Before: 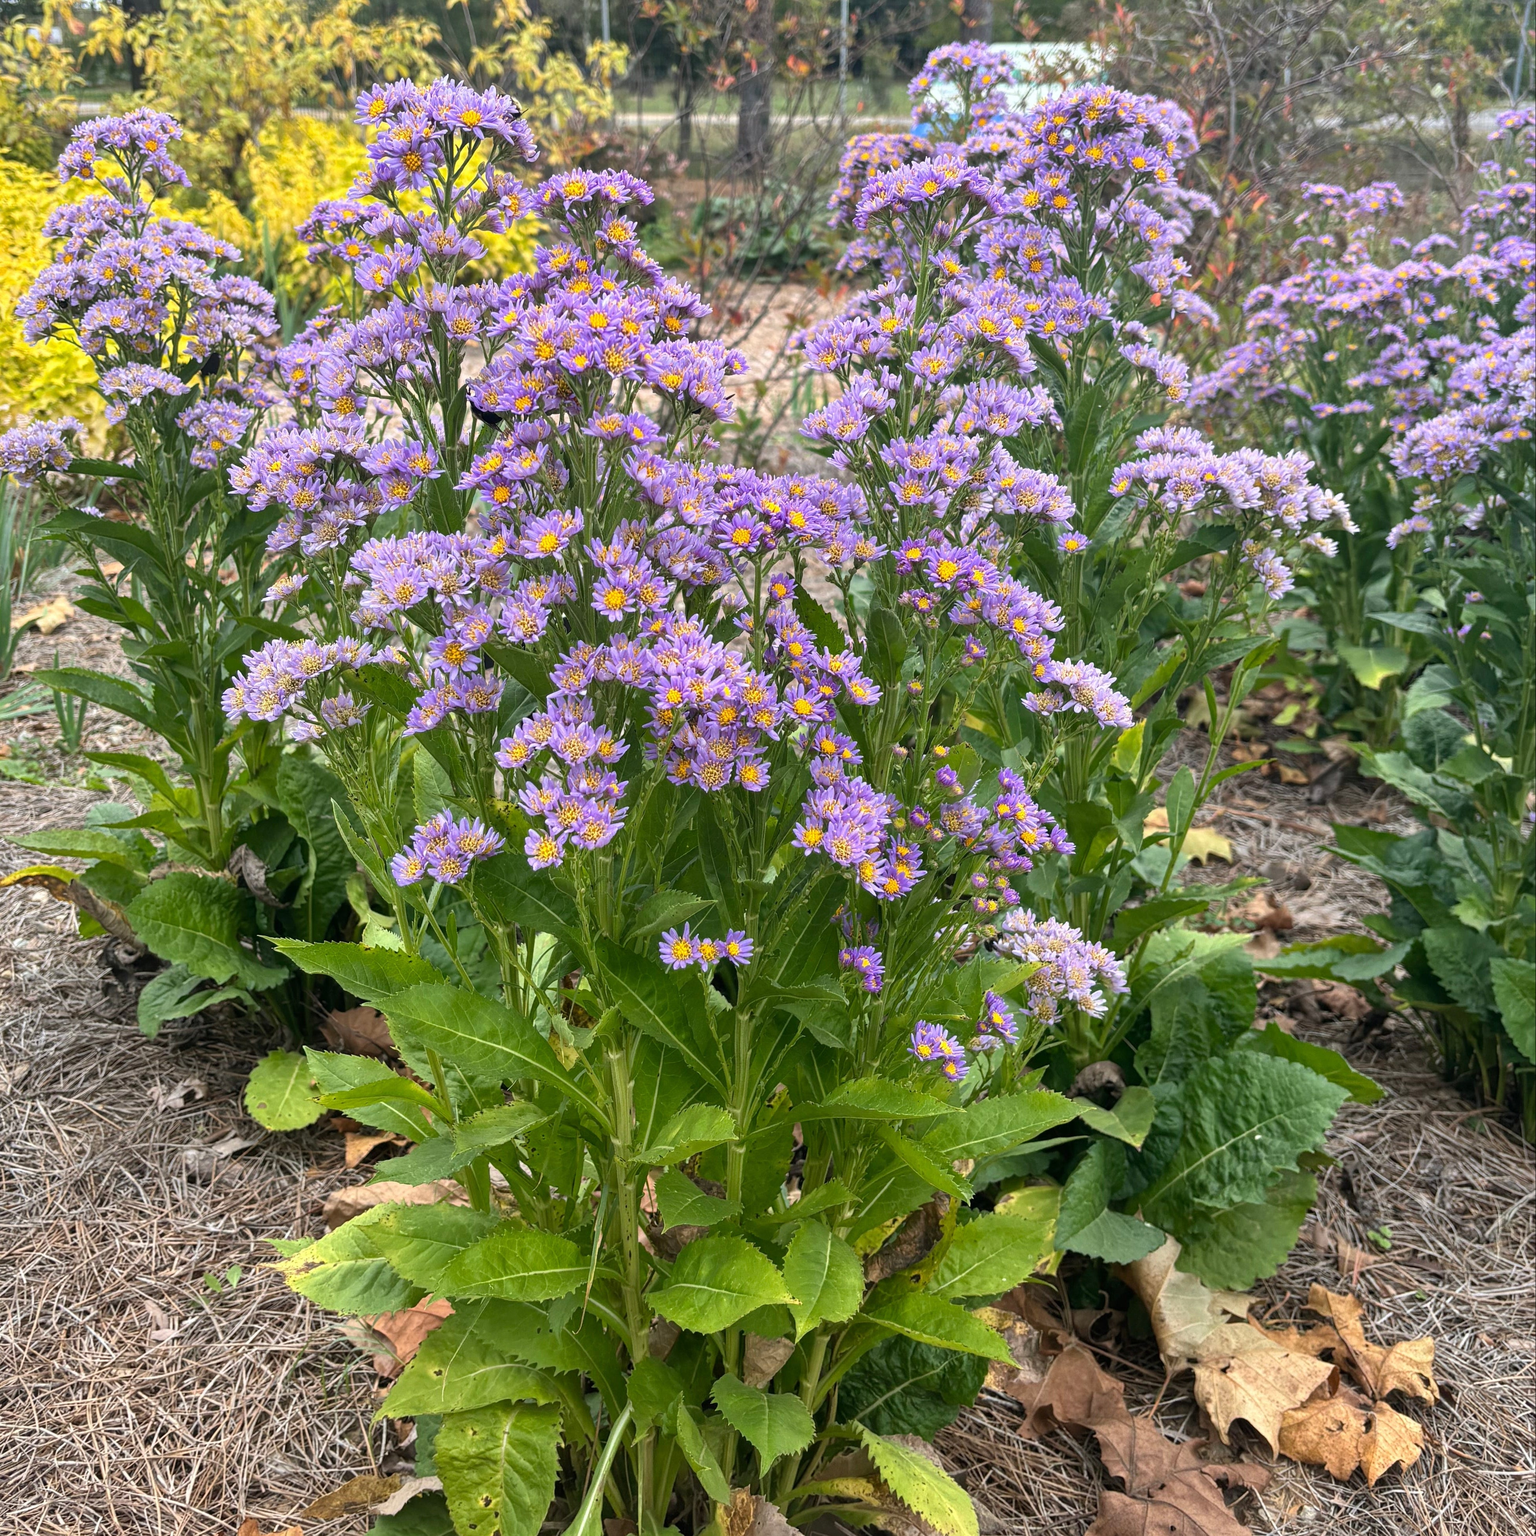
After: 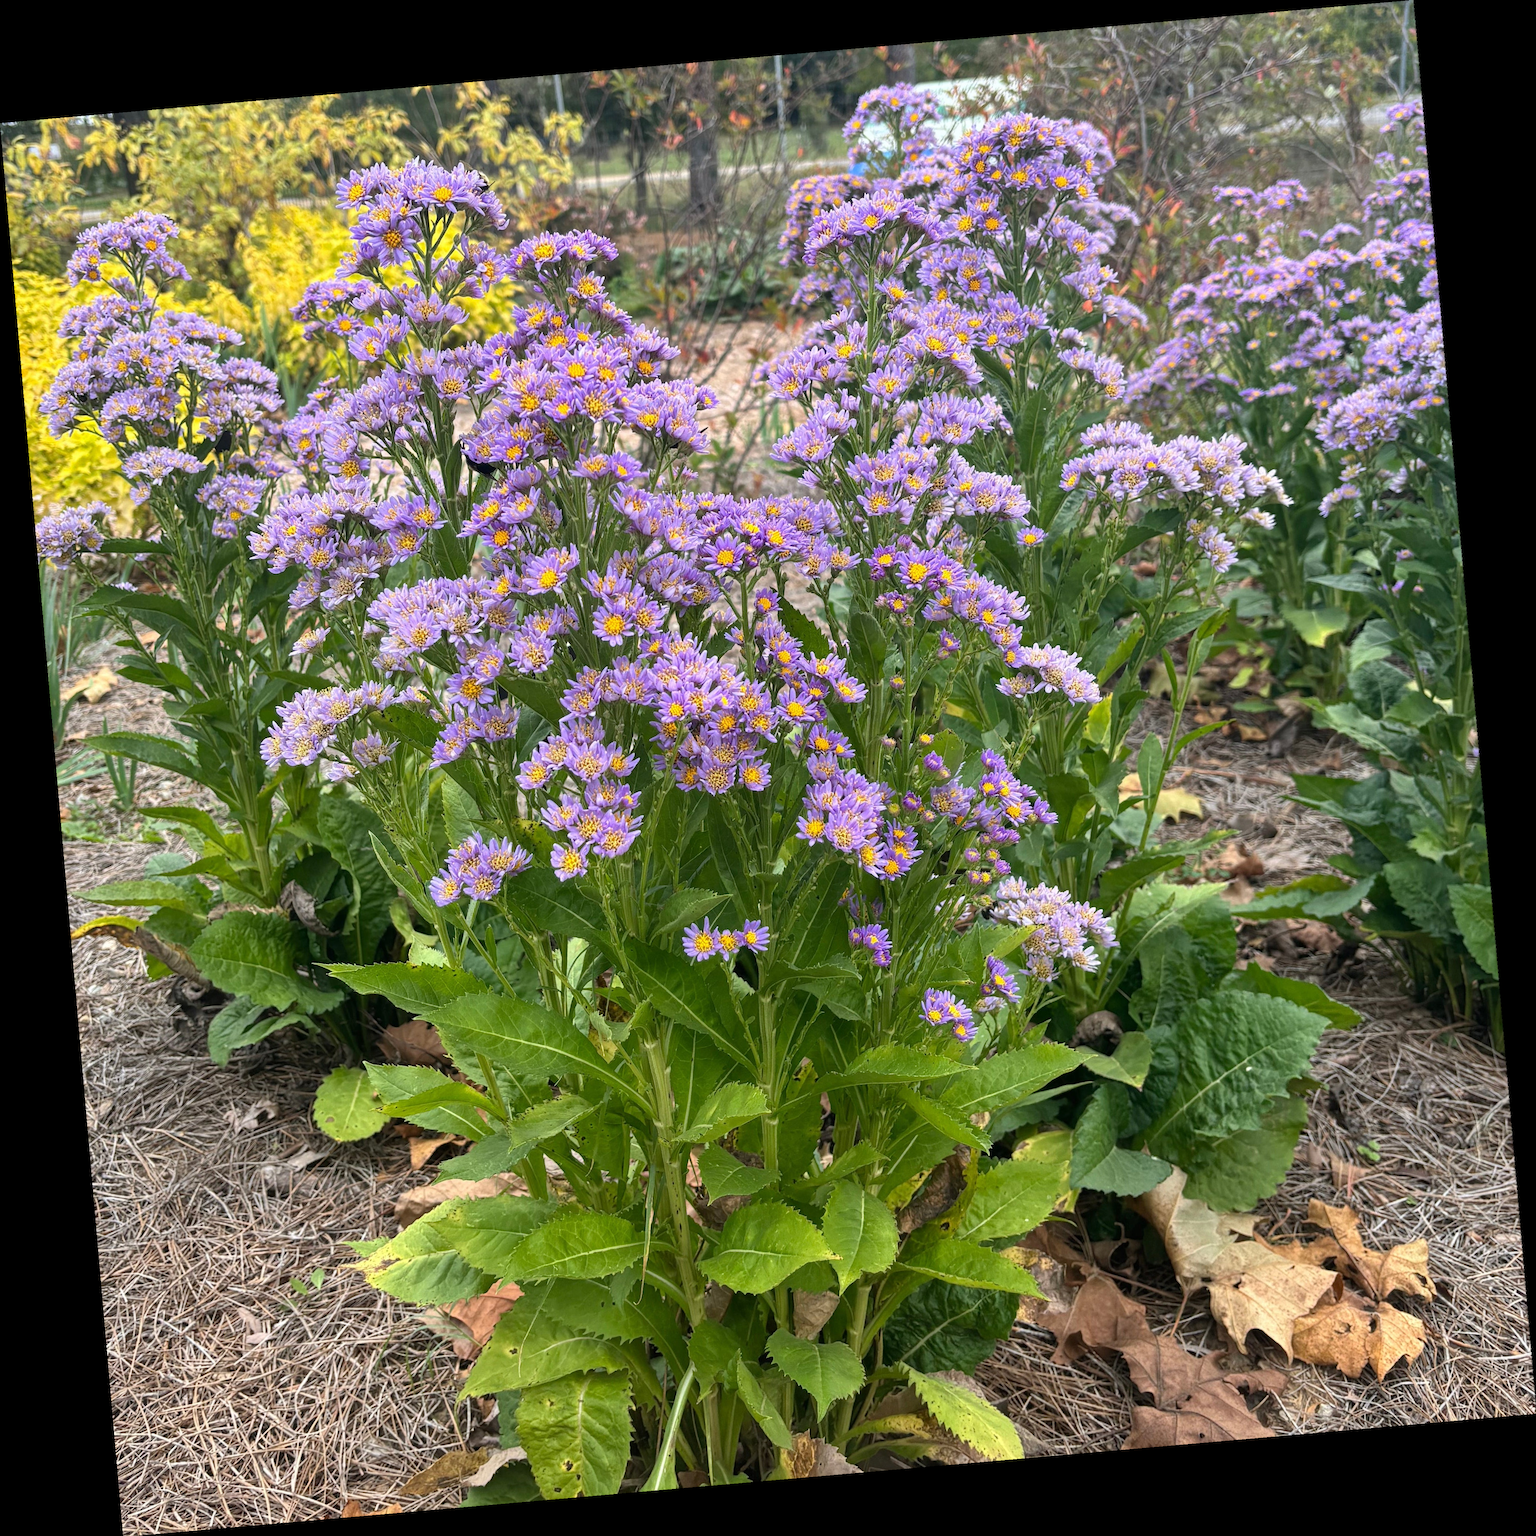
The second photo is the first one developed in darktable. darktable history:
rotate and perspective: rotation -4.98°, automatic cropping off
